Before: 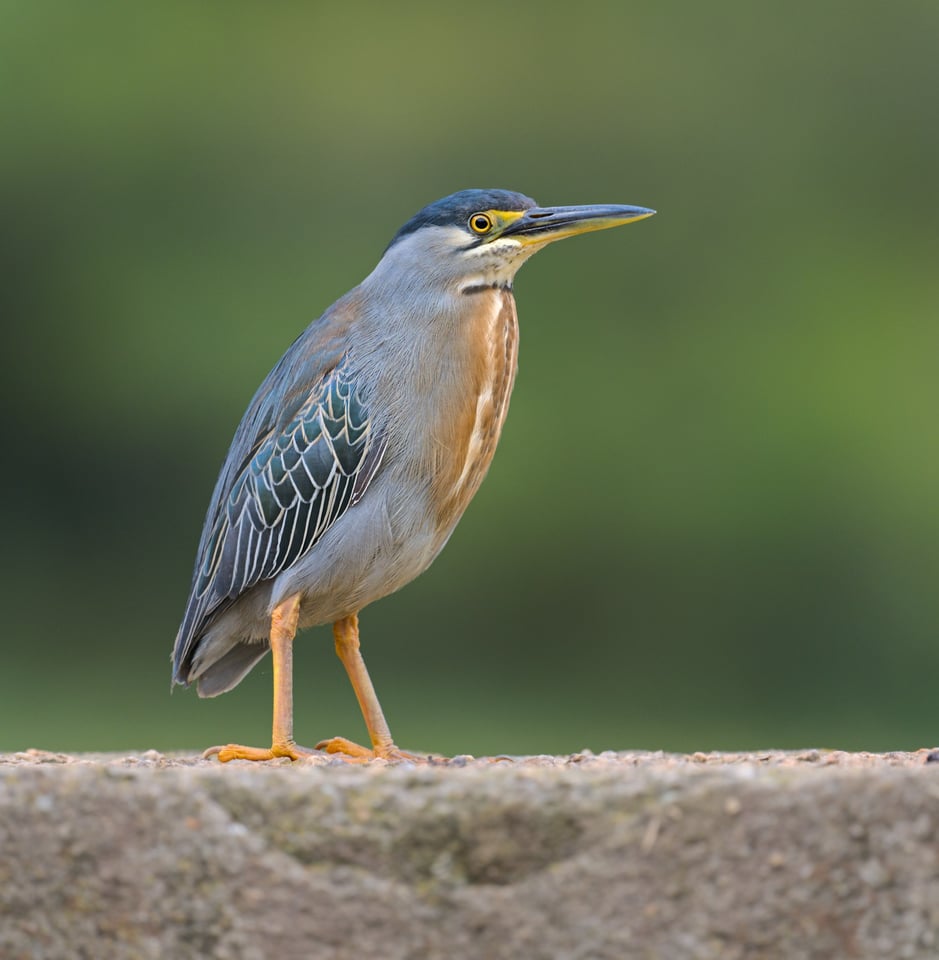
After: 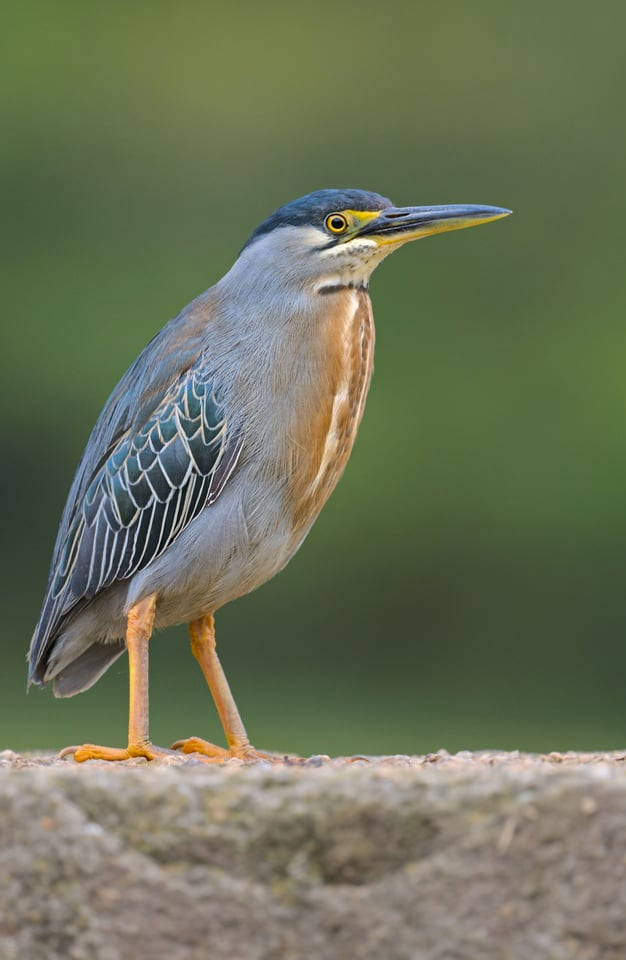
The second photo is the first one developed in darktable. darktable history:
crop and rotate: left 15.446%, right 17.836%
vibrance: vibrance 22%
